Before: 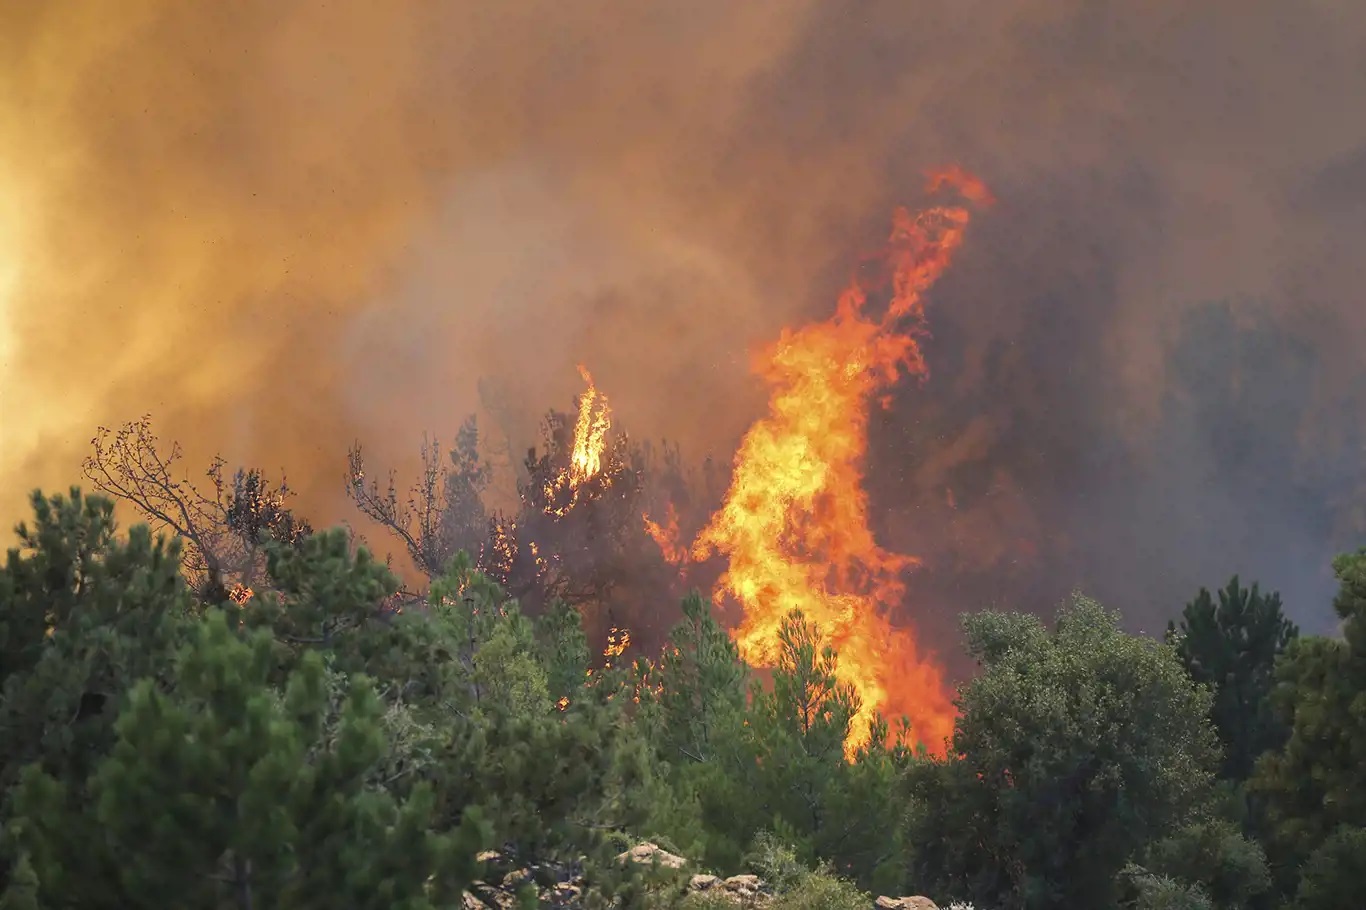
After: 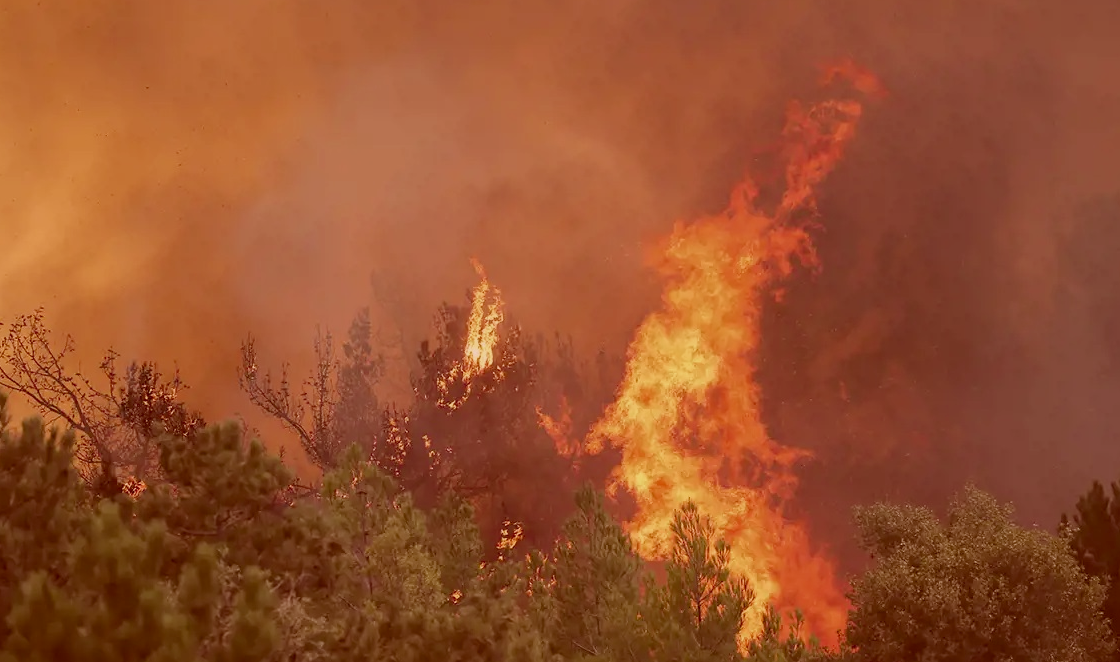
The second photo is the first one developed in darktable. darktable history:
color correction: highlights a* 9.03, highlights b* 8.71, shadows a* 40, shadows b* 40, saturation 0.8
color balance: lift [1.007, 1, 1, 1], gamma [1.097, 1, 1, 1]
exposure: black level correction 0.009, exposure -0.637 EV, compensate highlight preservation false
crop: left 7.856%, top 11.836%, right 10.12%, bottom 15.387%
